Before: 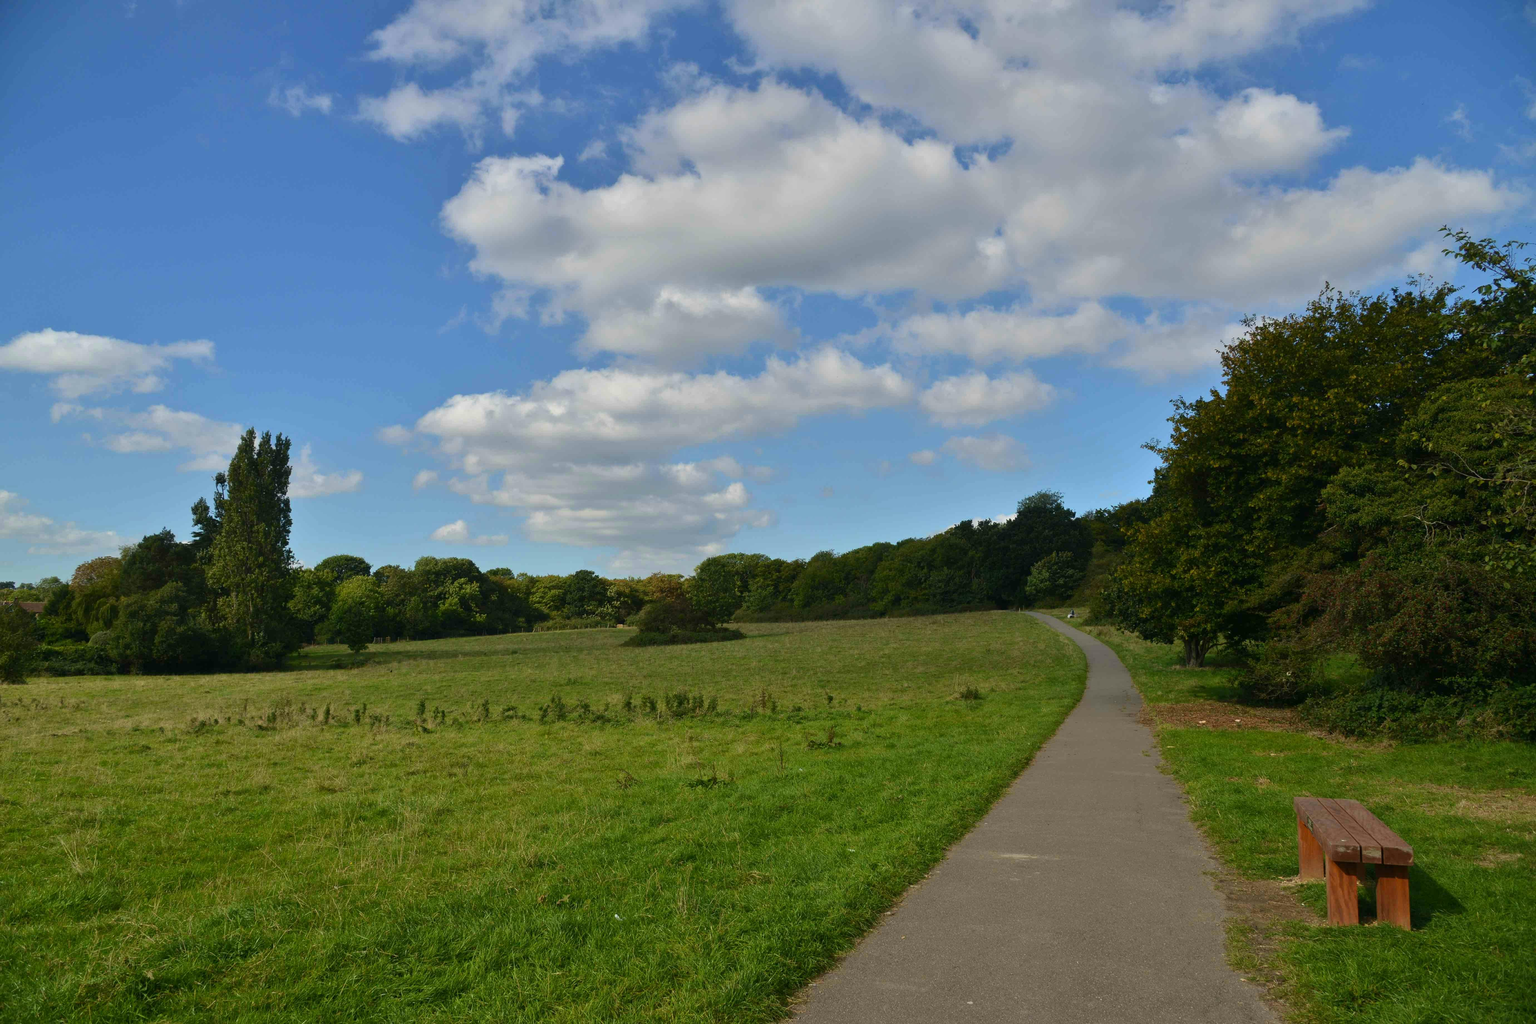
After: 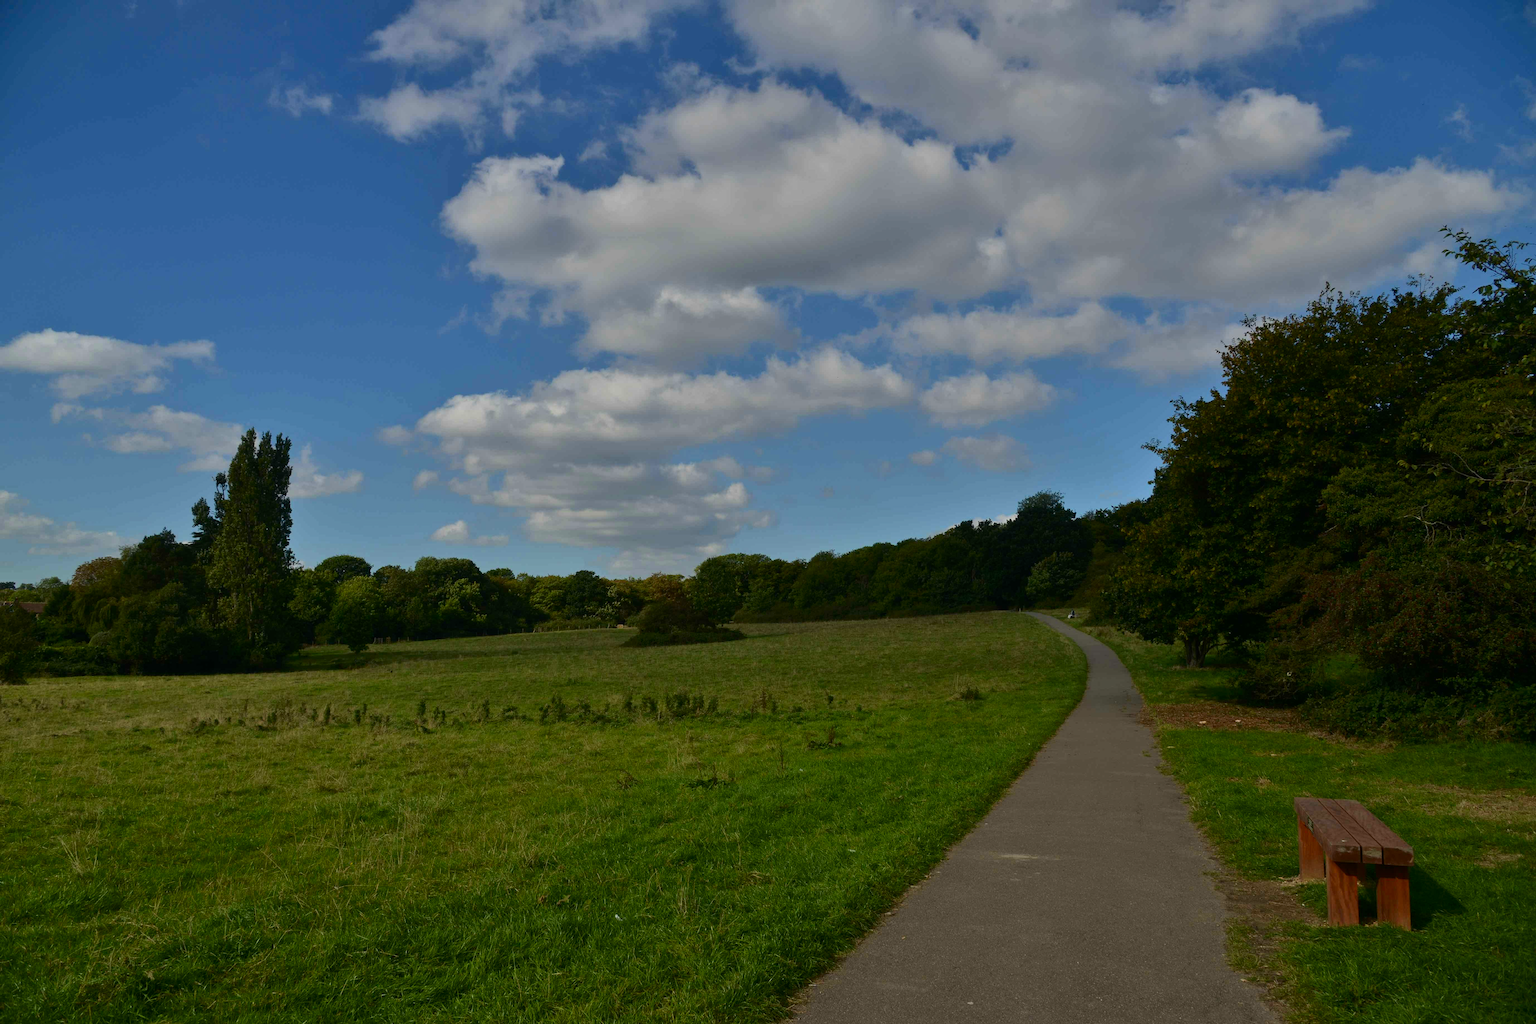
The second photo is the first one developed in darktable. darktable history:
exposure: black level correction 0, exposure -0.716 EV, compensate exposure bias true, compensate highlight preservation false
contrast brightness saturation: contrast 0.155, brightness -0.007, saturation 0.097
